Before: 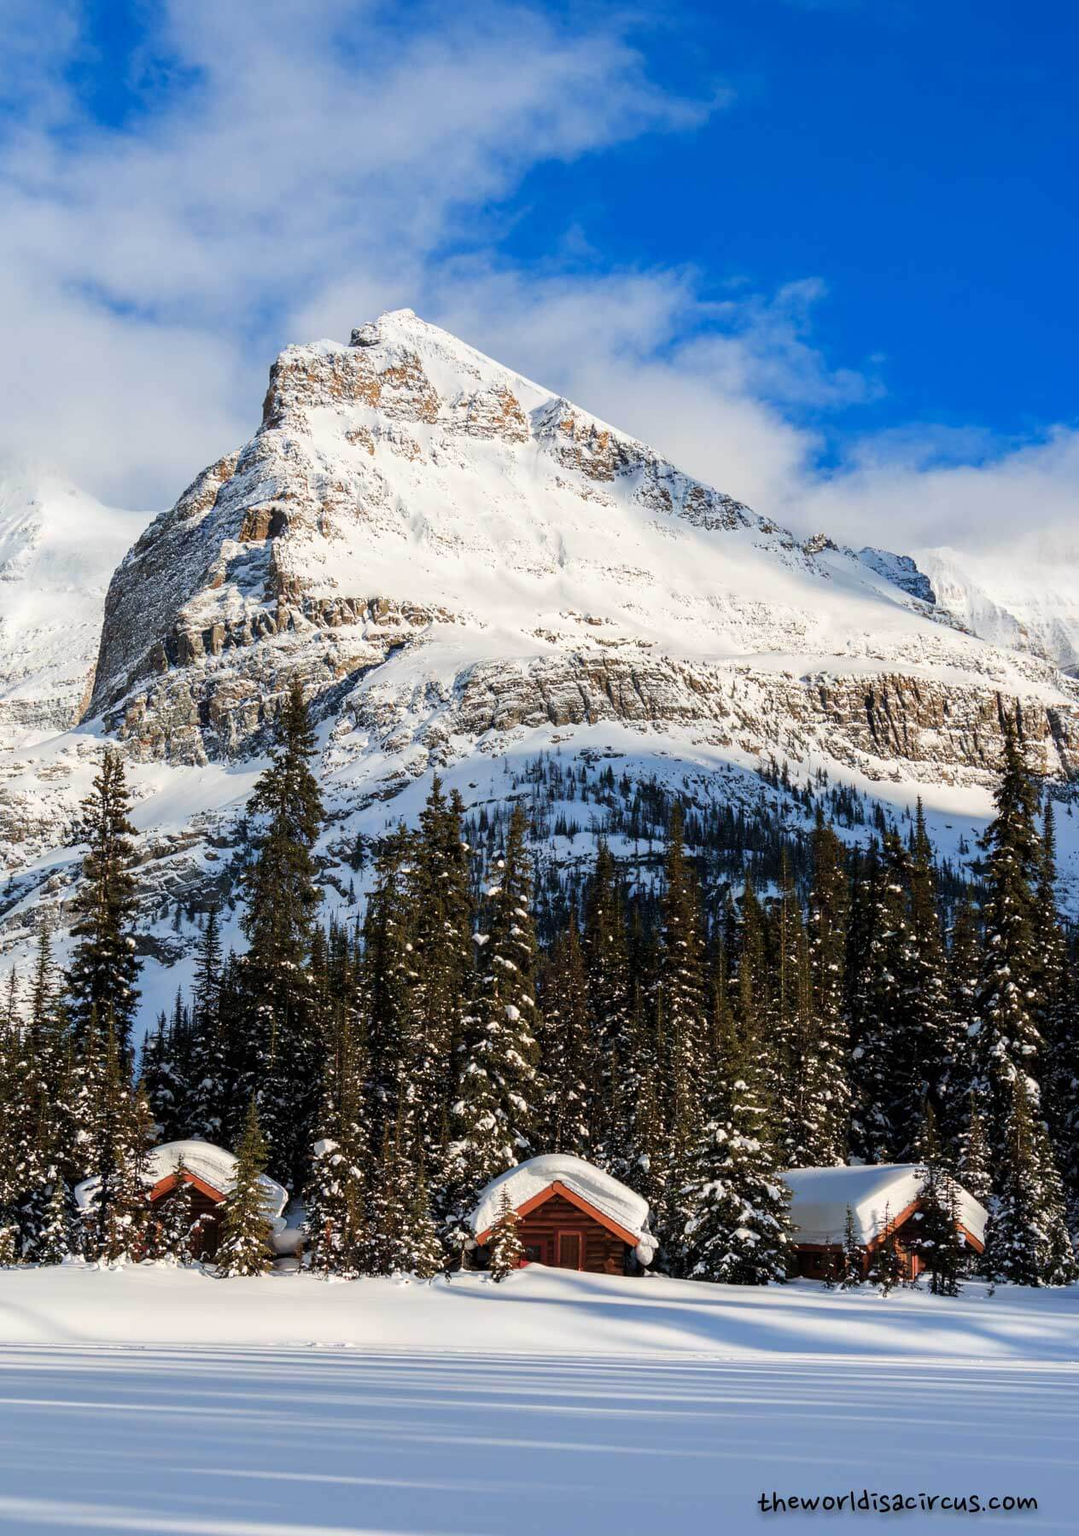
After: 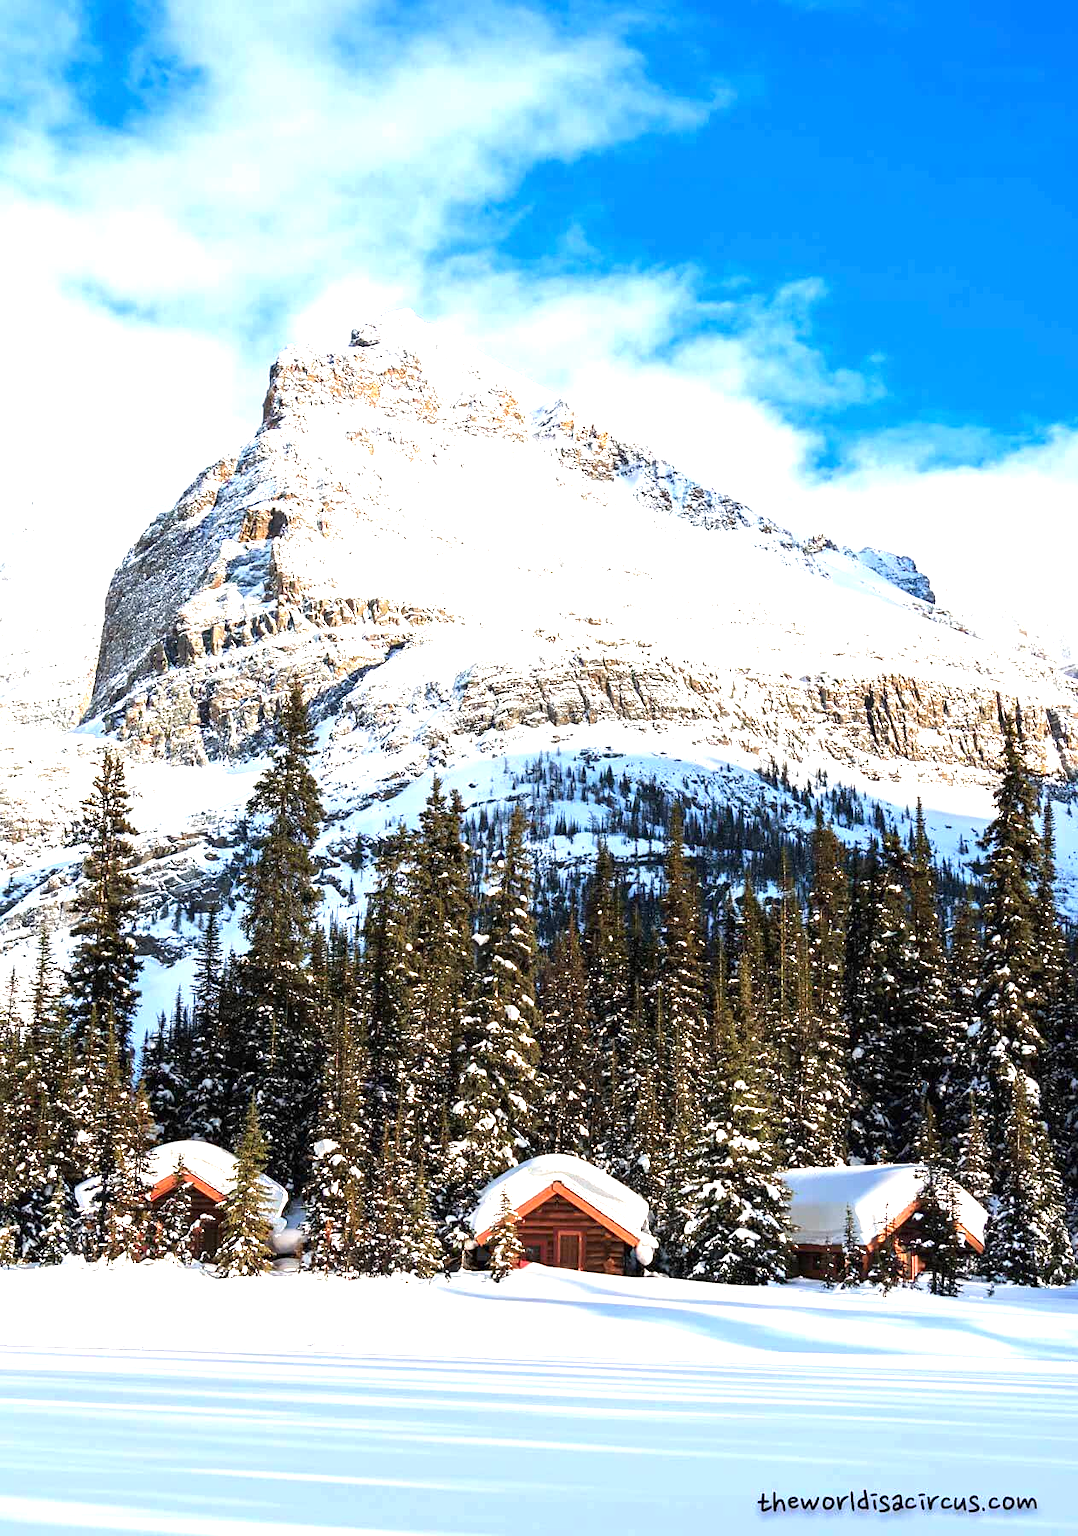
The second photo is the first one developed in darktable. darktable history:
sharpen: amount 0.2
exposure: black level correction 0, exposure 1.45 EV, compensate exposure bias true, compensate highlight preservation false
